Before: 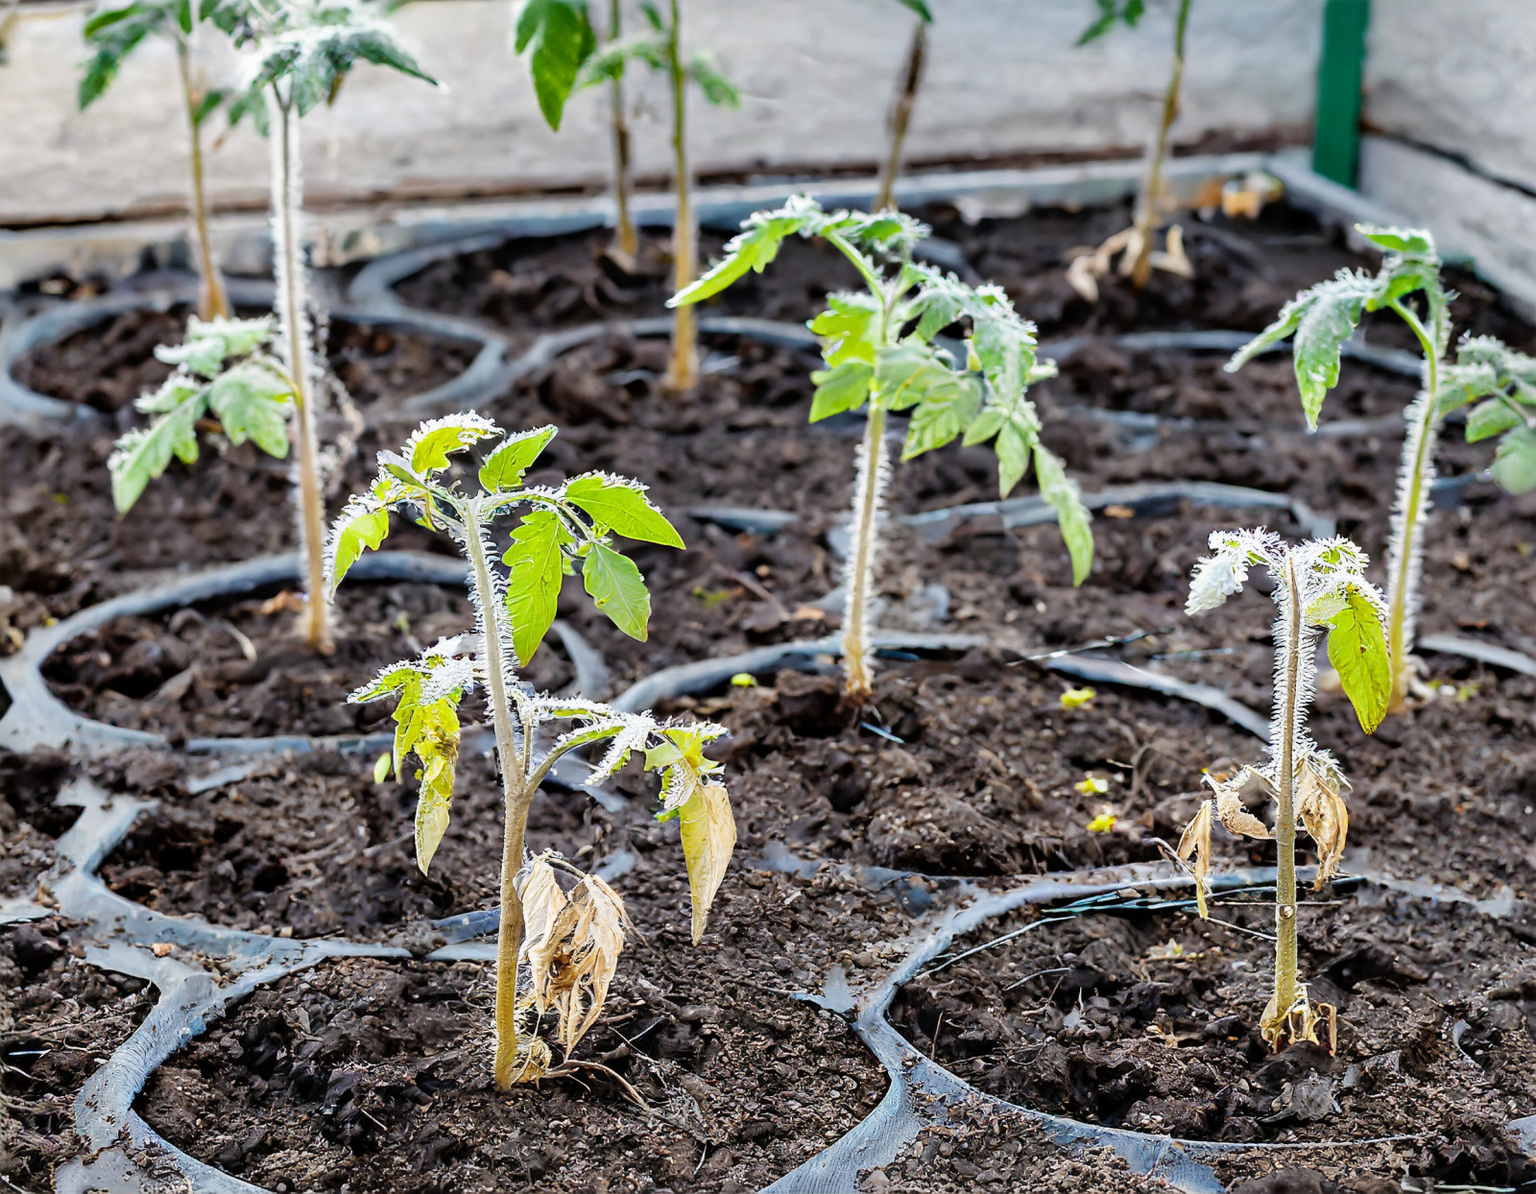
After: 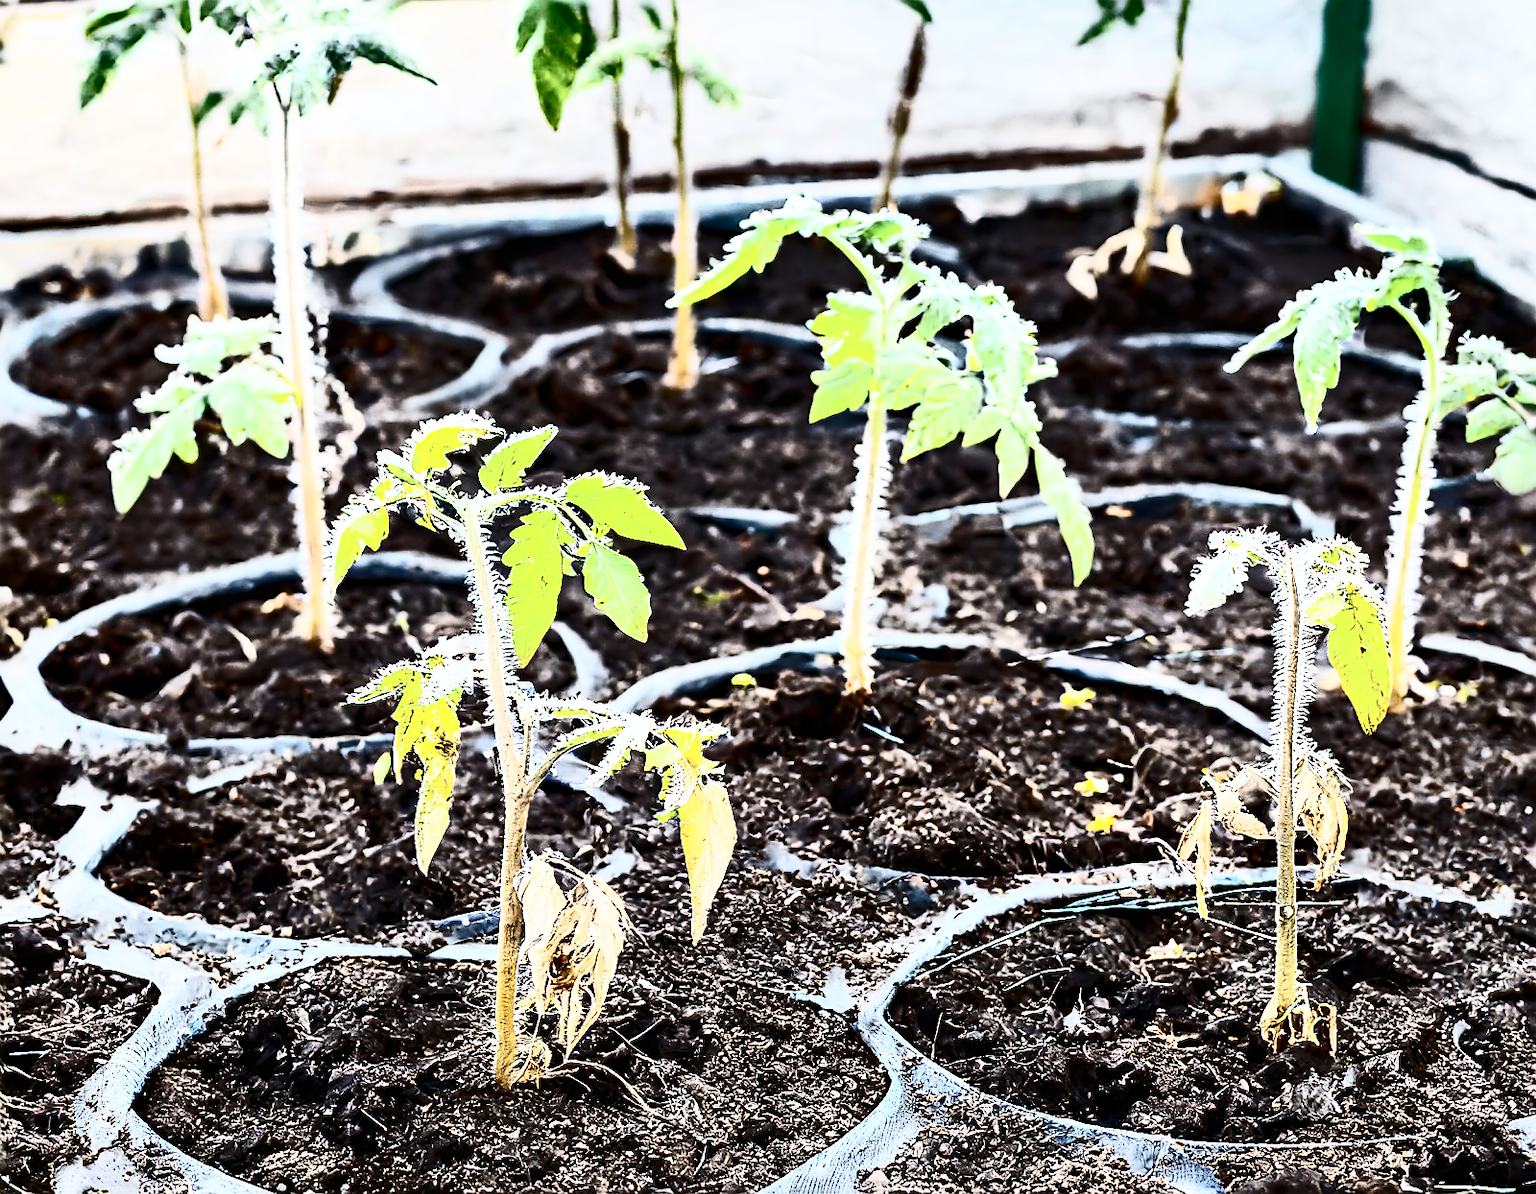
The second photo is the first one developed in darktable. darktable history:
sharpen: on, module defaults
contrast brightness saturation: contrast 0.92, brightness 0.195
